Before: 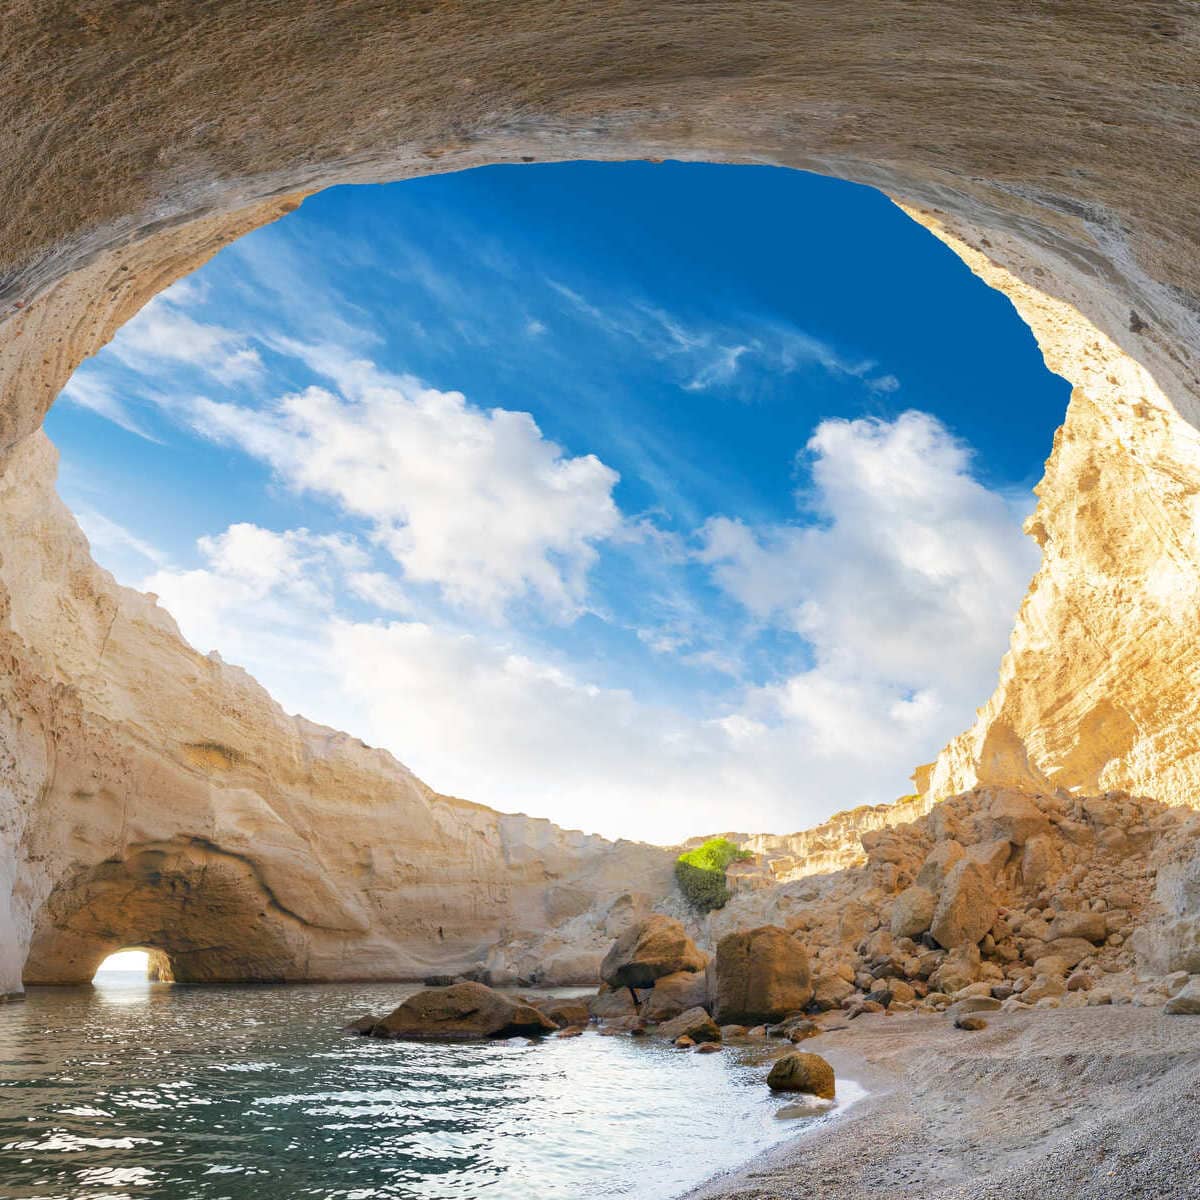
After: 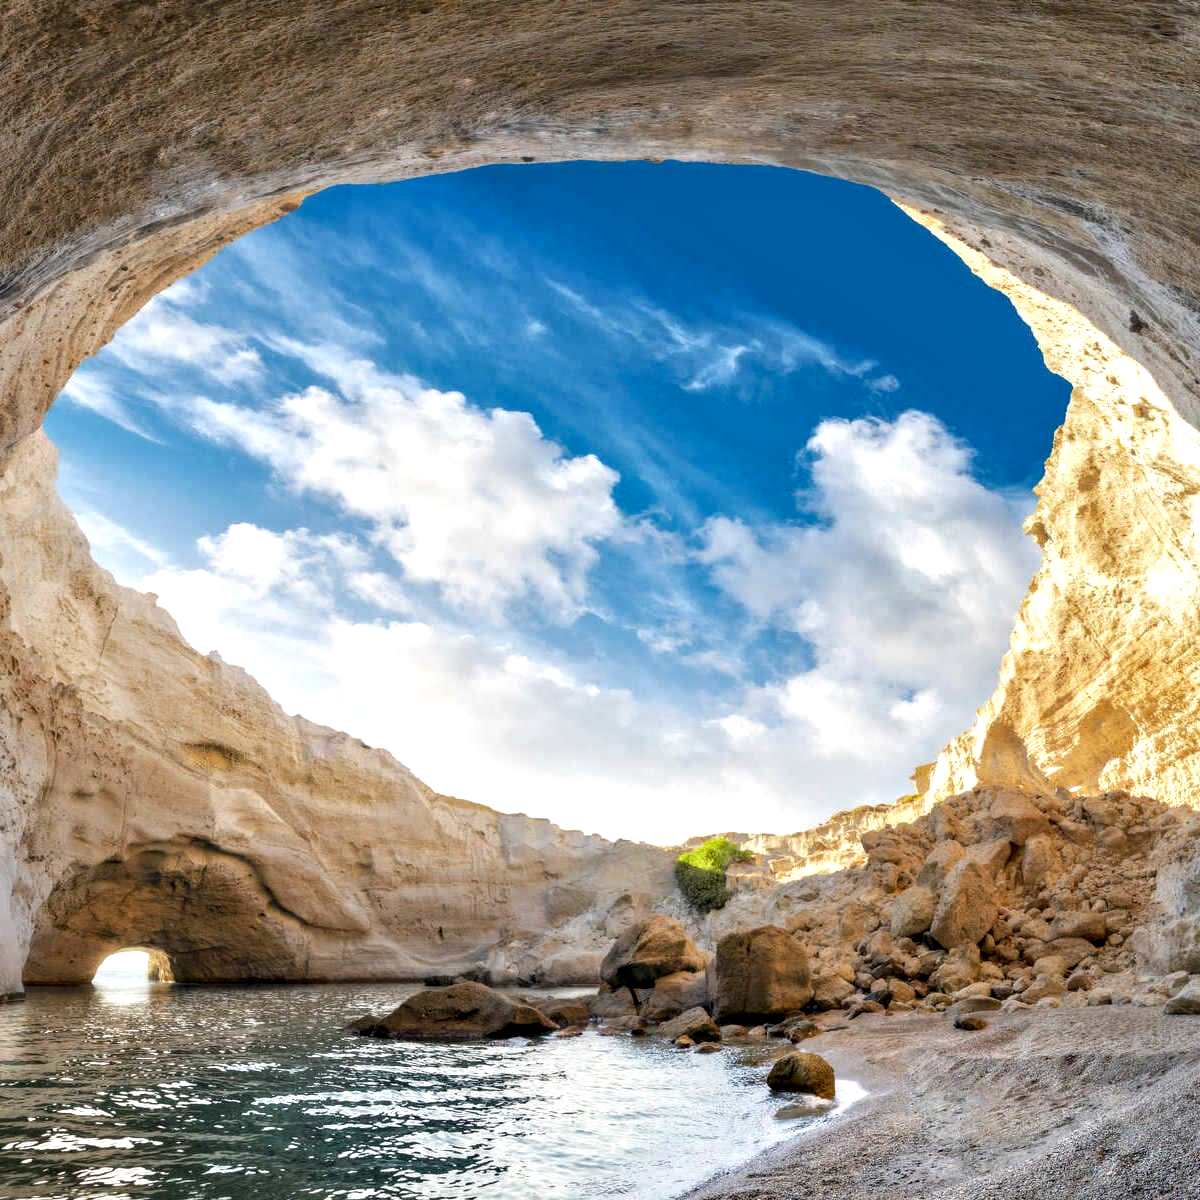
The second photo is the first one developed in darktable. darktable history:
local contrast: detail 130%
contrast equalizer: y [[0.513, 0.565, 0.608, 0.562, 0.512, 0.5], [0.5 ×6], [0.5, 0.5, 0.5, 0.528, 0.598, 0.658], [0 ×6], [0 ×6]]
